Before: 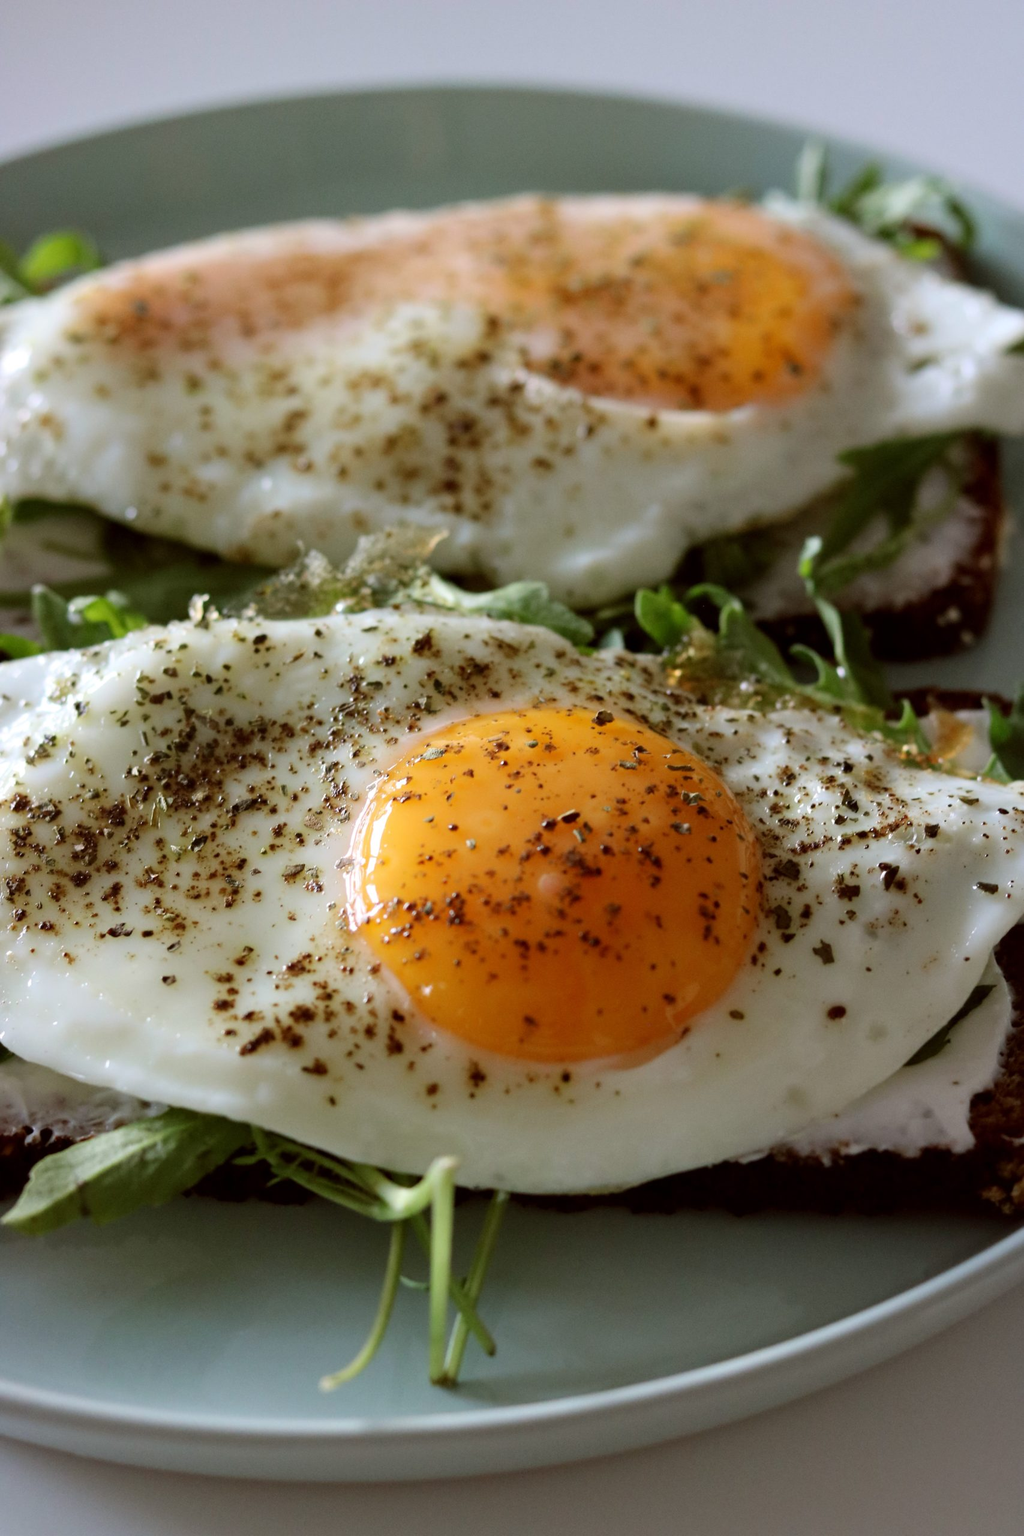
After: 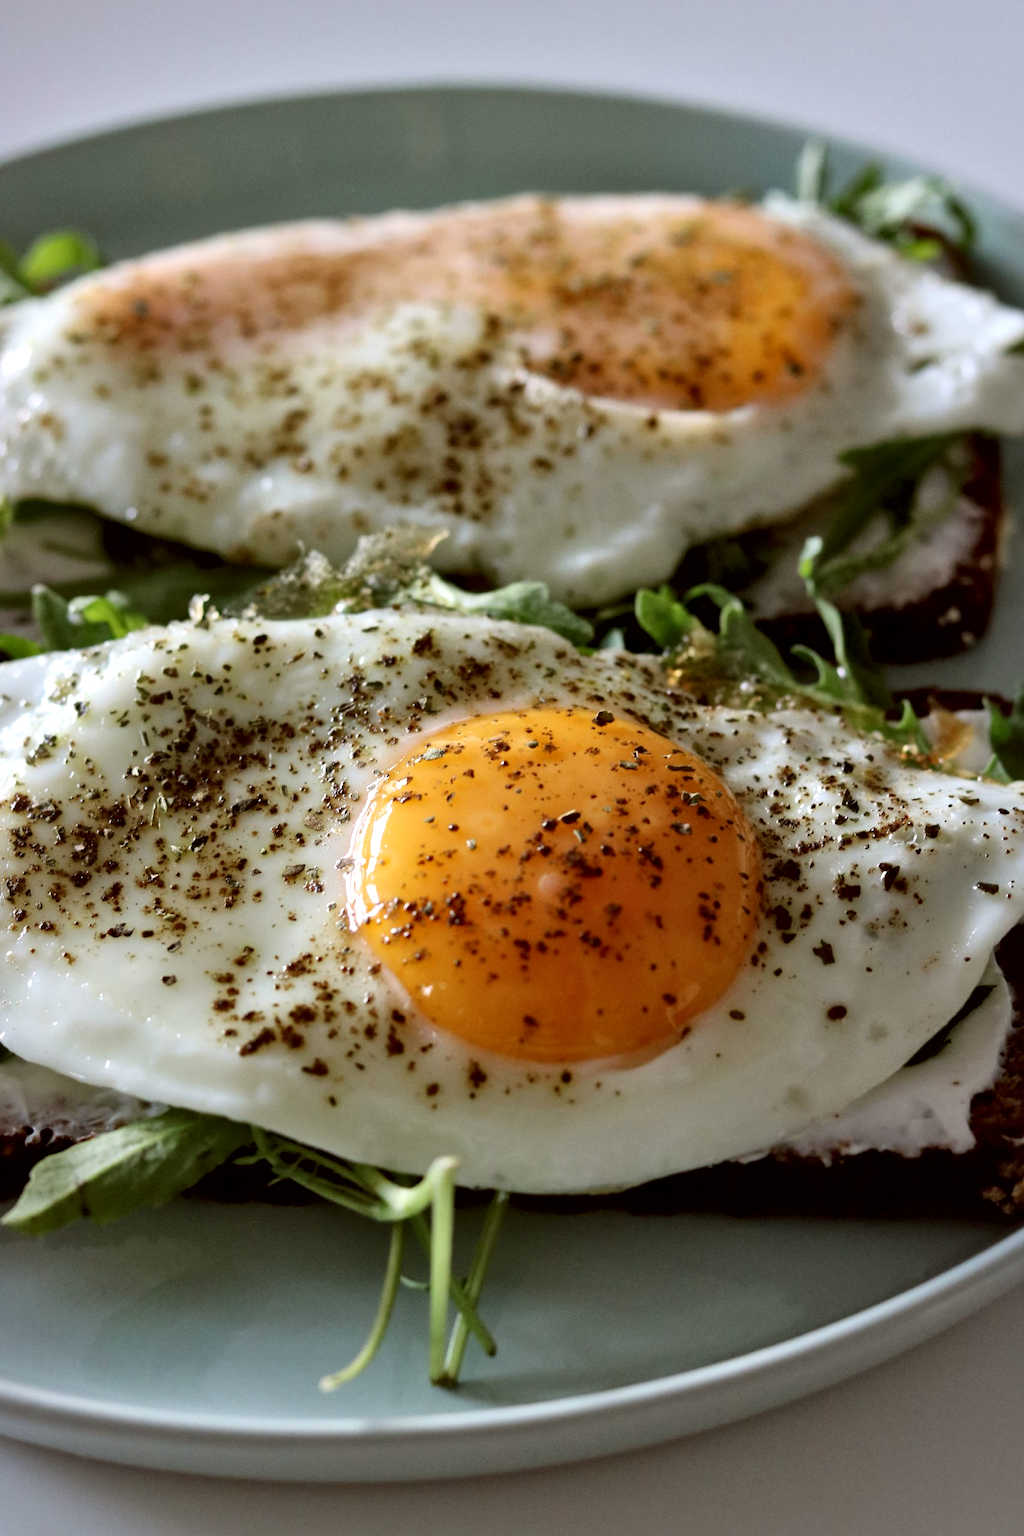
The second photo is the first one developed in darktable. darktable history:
local contrast: mode bilateral grid, contrast 26, coarseness 59, detail 151%, midtone range 0.2
